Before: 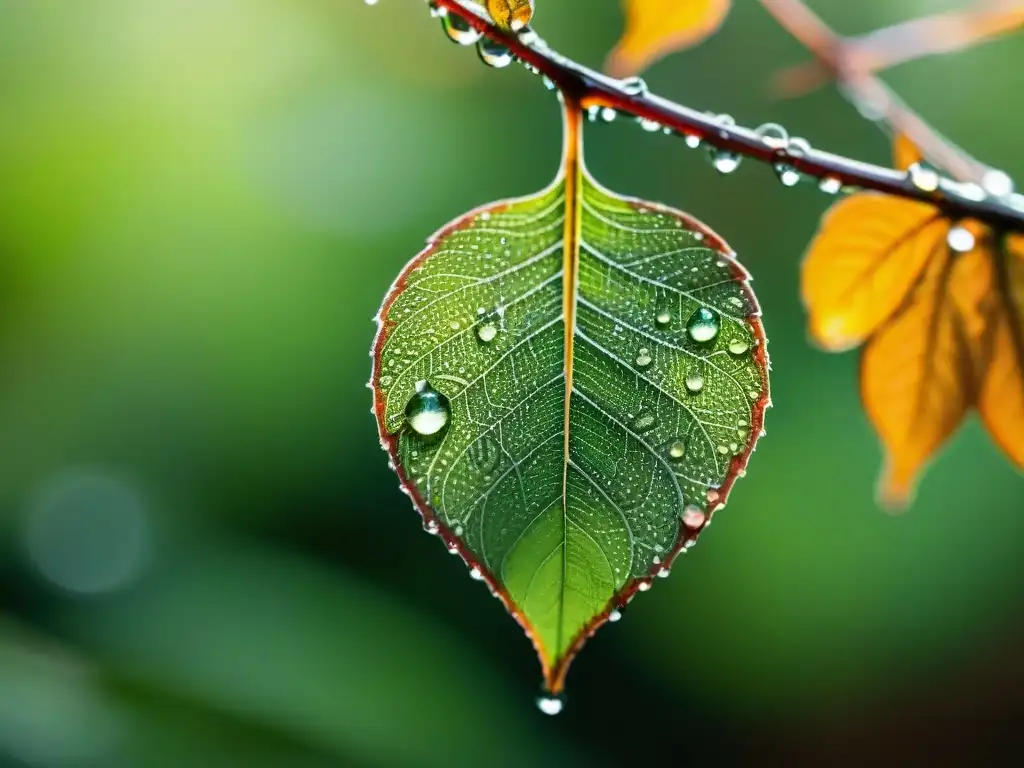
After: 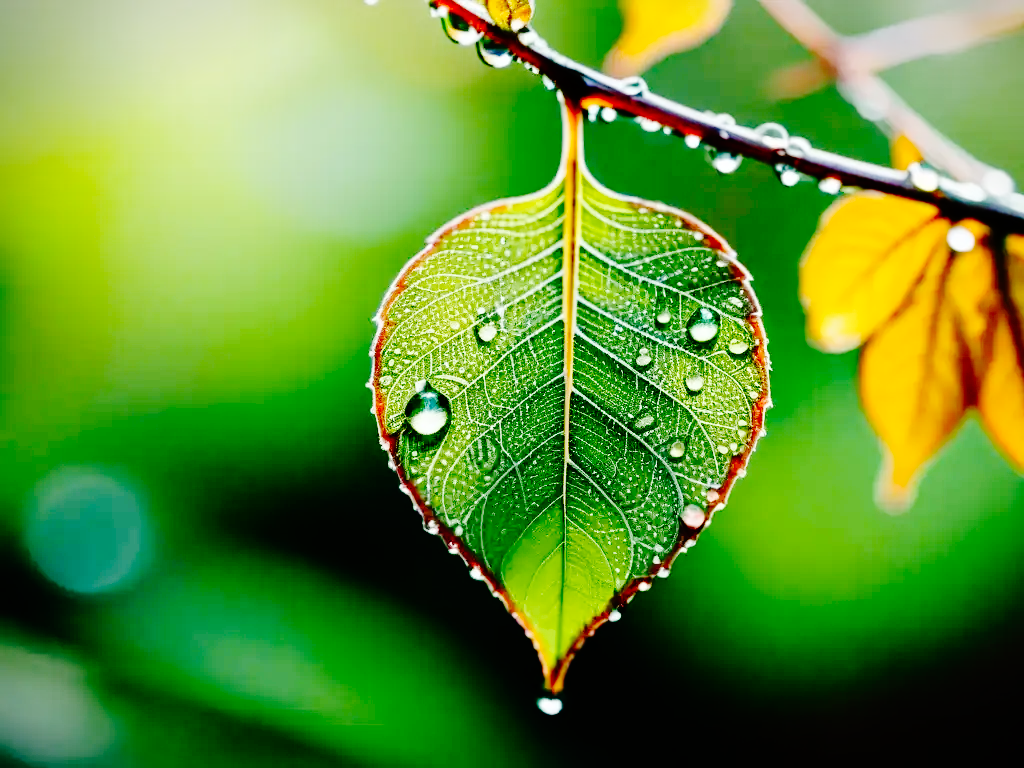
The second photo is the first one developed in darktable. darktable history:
vignetting: fall-off start 100%, fall-off radius 64.94%, automatic ratio true, unbound false
base curve: curves: ch0 [(0, 0) (0.036, 0.01) (0.123, 0.254) (0.258, 0.504) (0.507, 0.748) (1, 1)], preserve colors none
